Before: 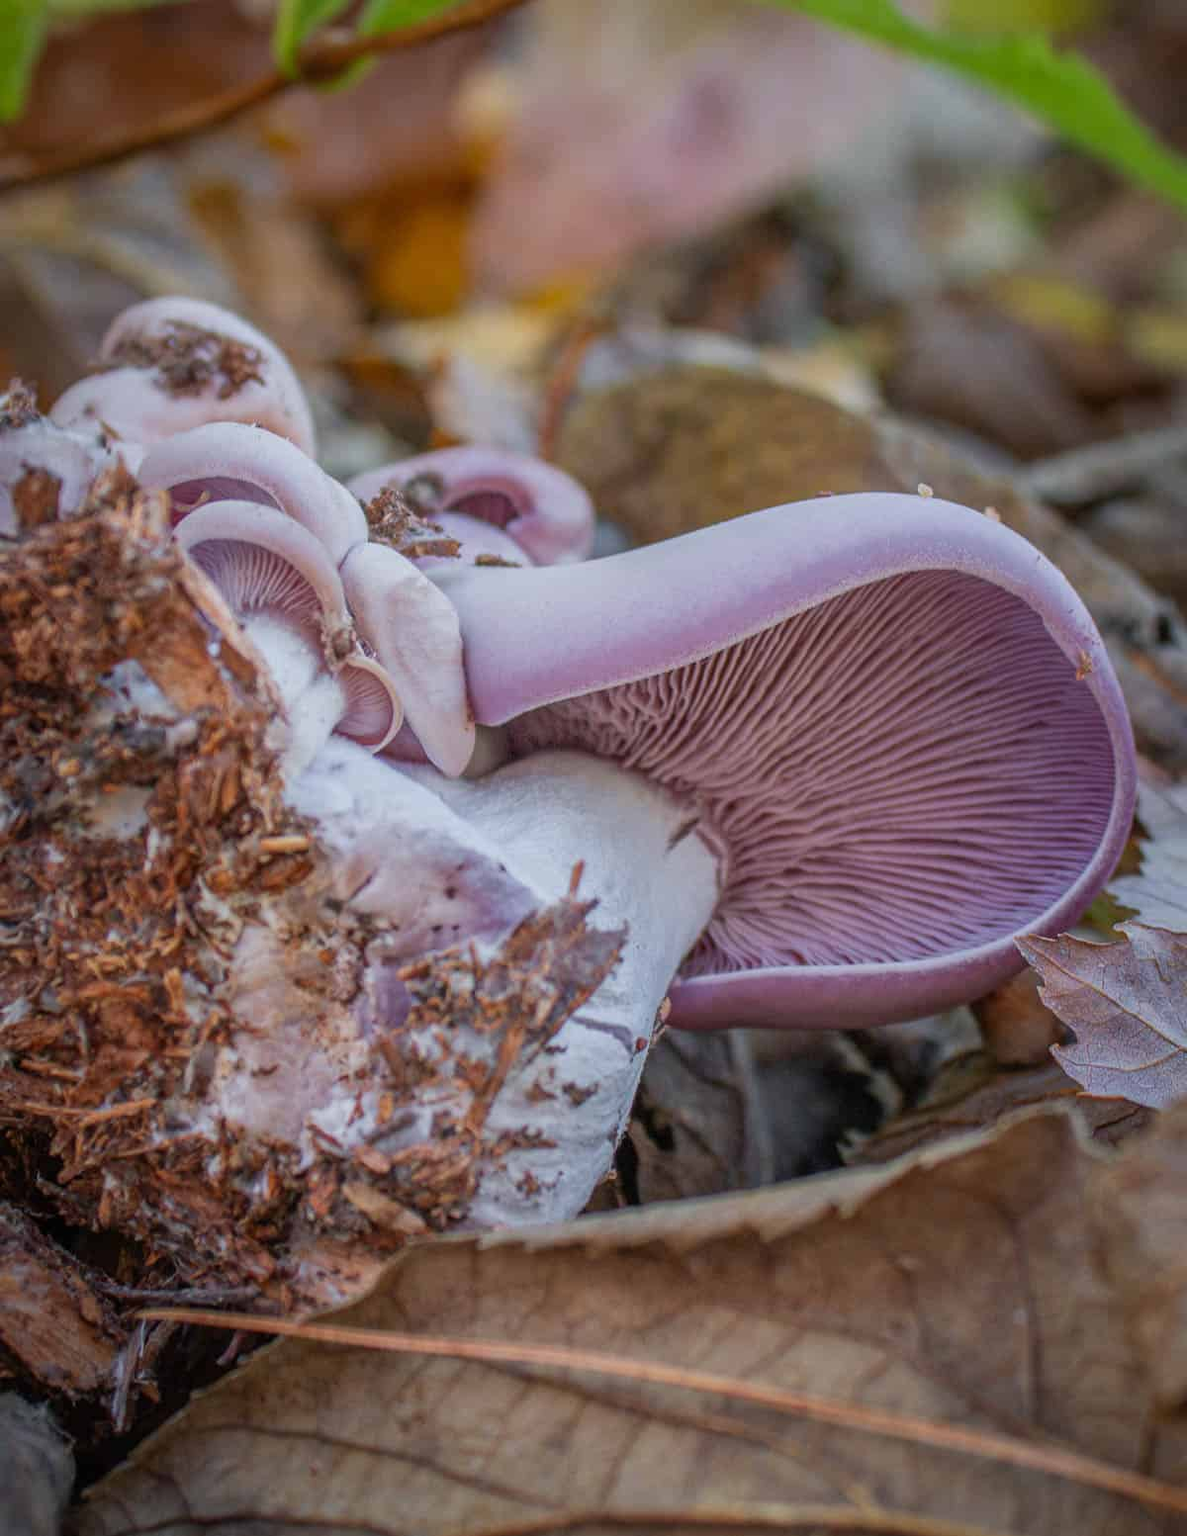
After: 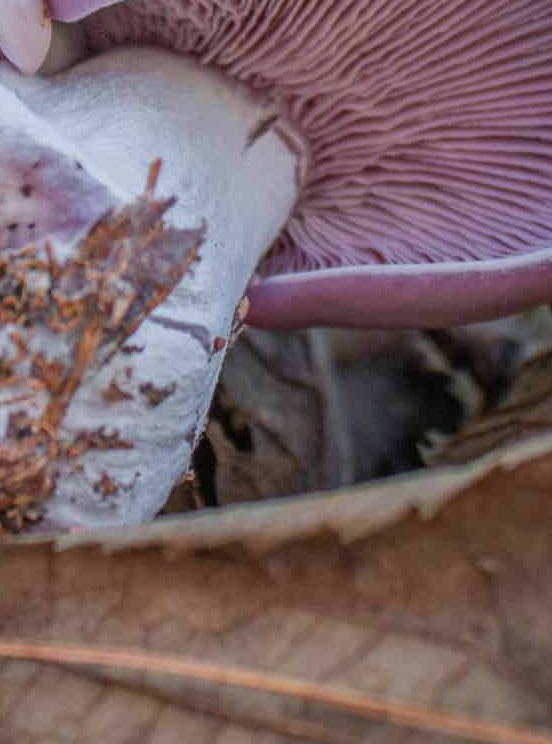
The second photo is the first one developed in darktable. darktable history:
crop: left 35.798%, top 45.892%, right 18.188%, bottom 6.171%
tone equalizer: smoothing diameter 24.85%, edges refinement/feathering 6.98, preserve details guided filter
